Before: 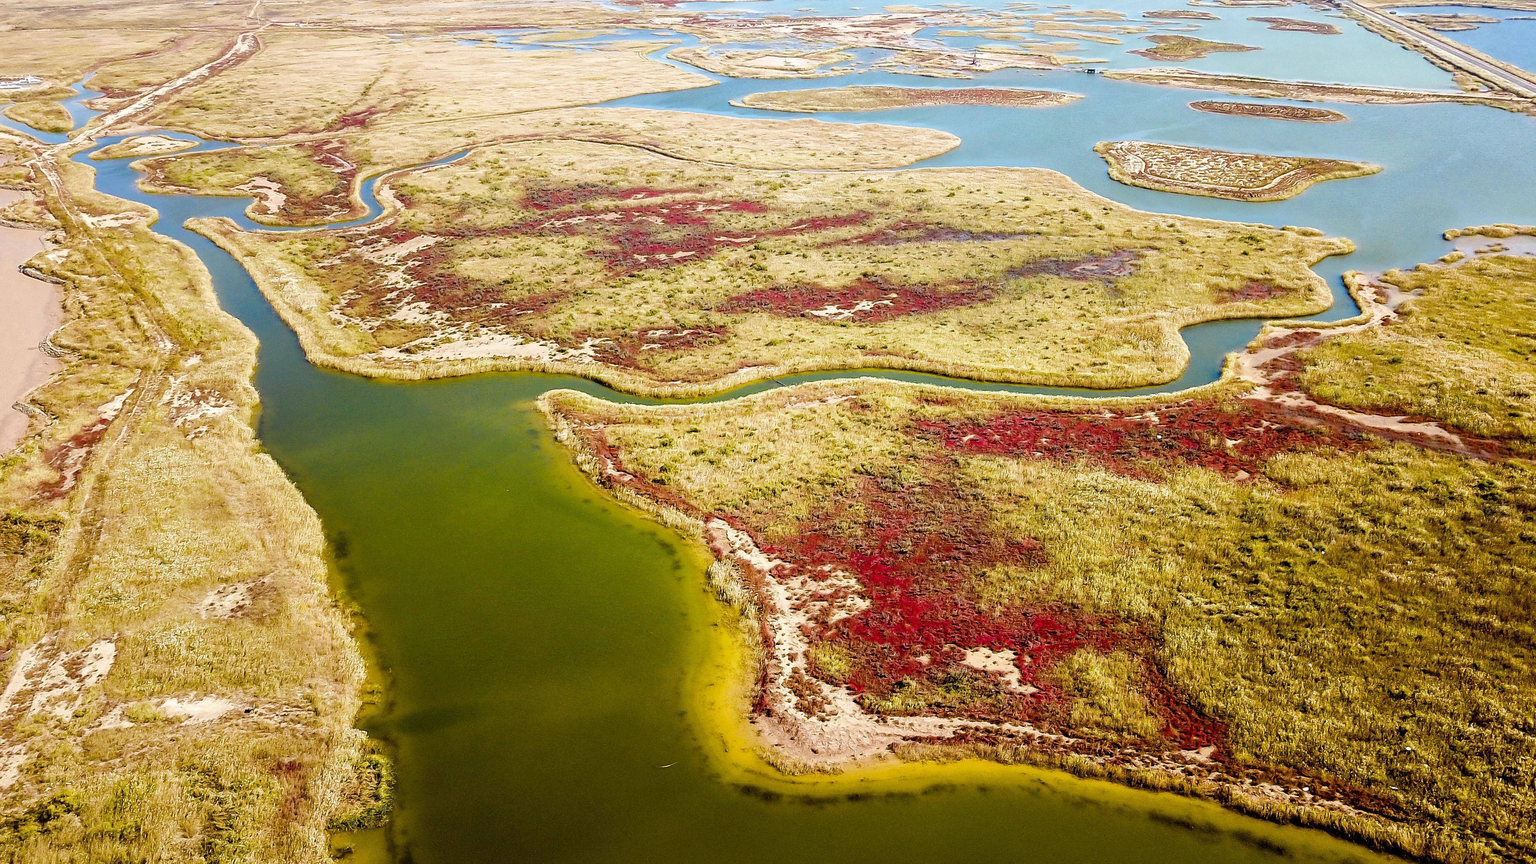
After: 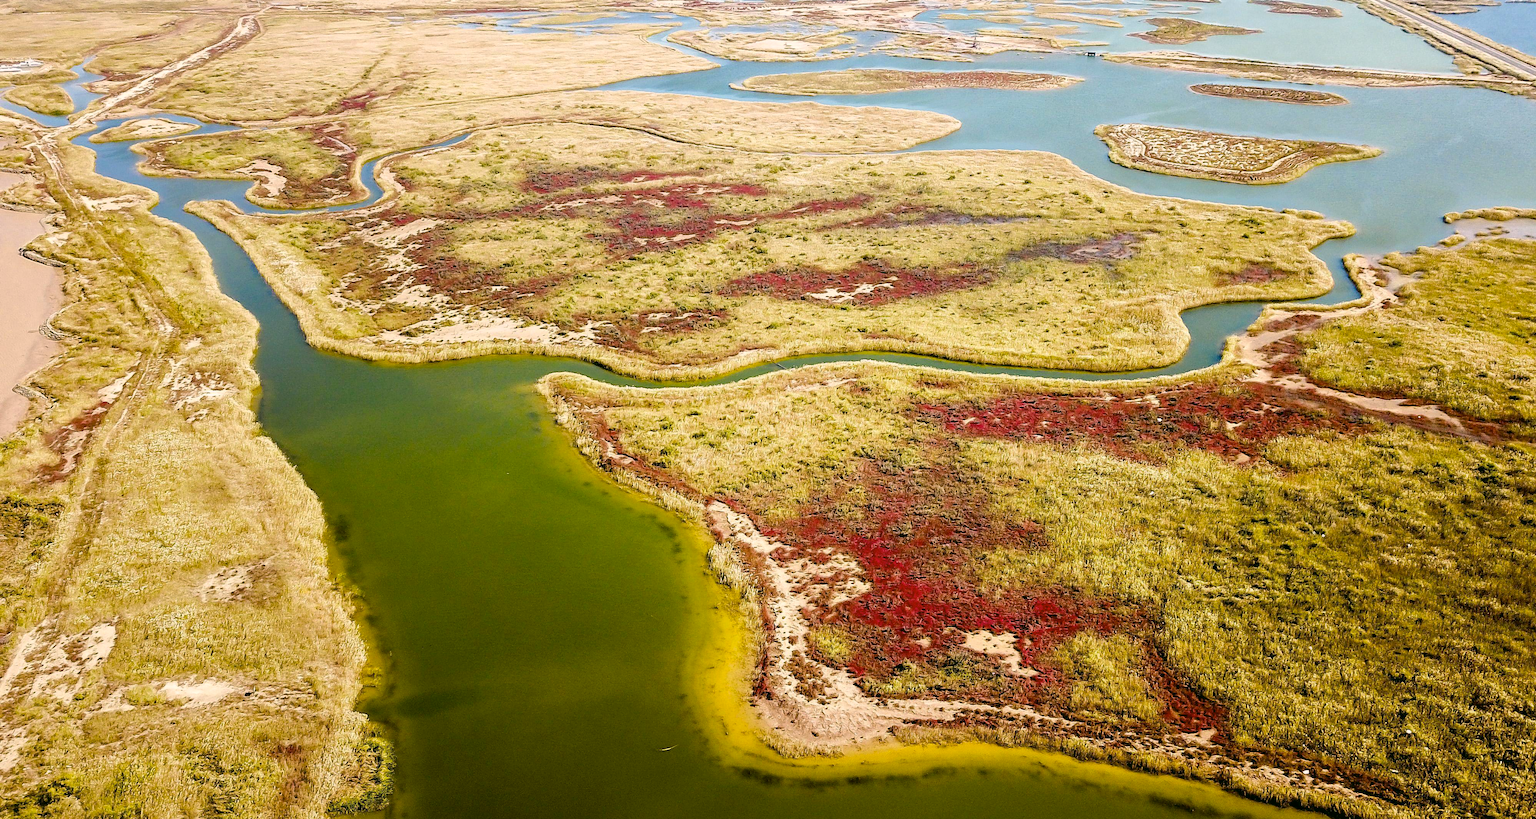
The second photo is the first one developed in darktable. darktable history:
crop and rotate: top 2.02%, bottom 3.127%
color correction: highlights a* 4.19, highlights b* 4.98, shadows a* -7.07, shadows b* 4.98
